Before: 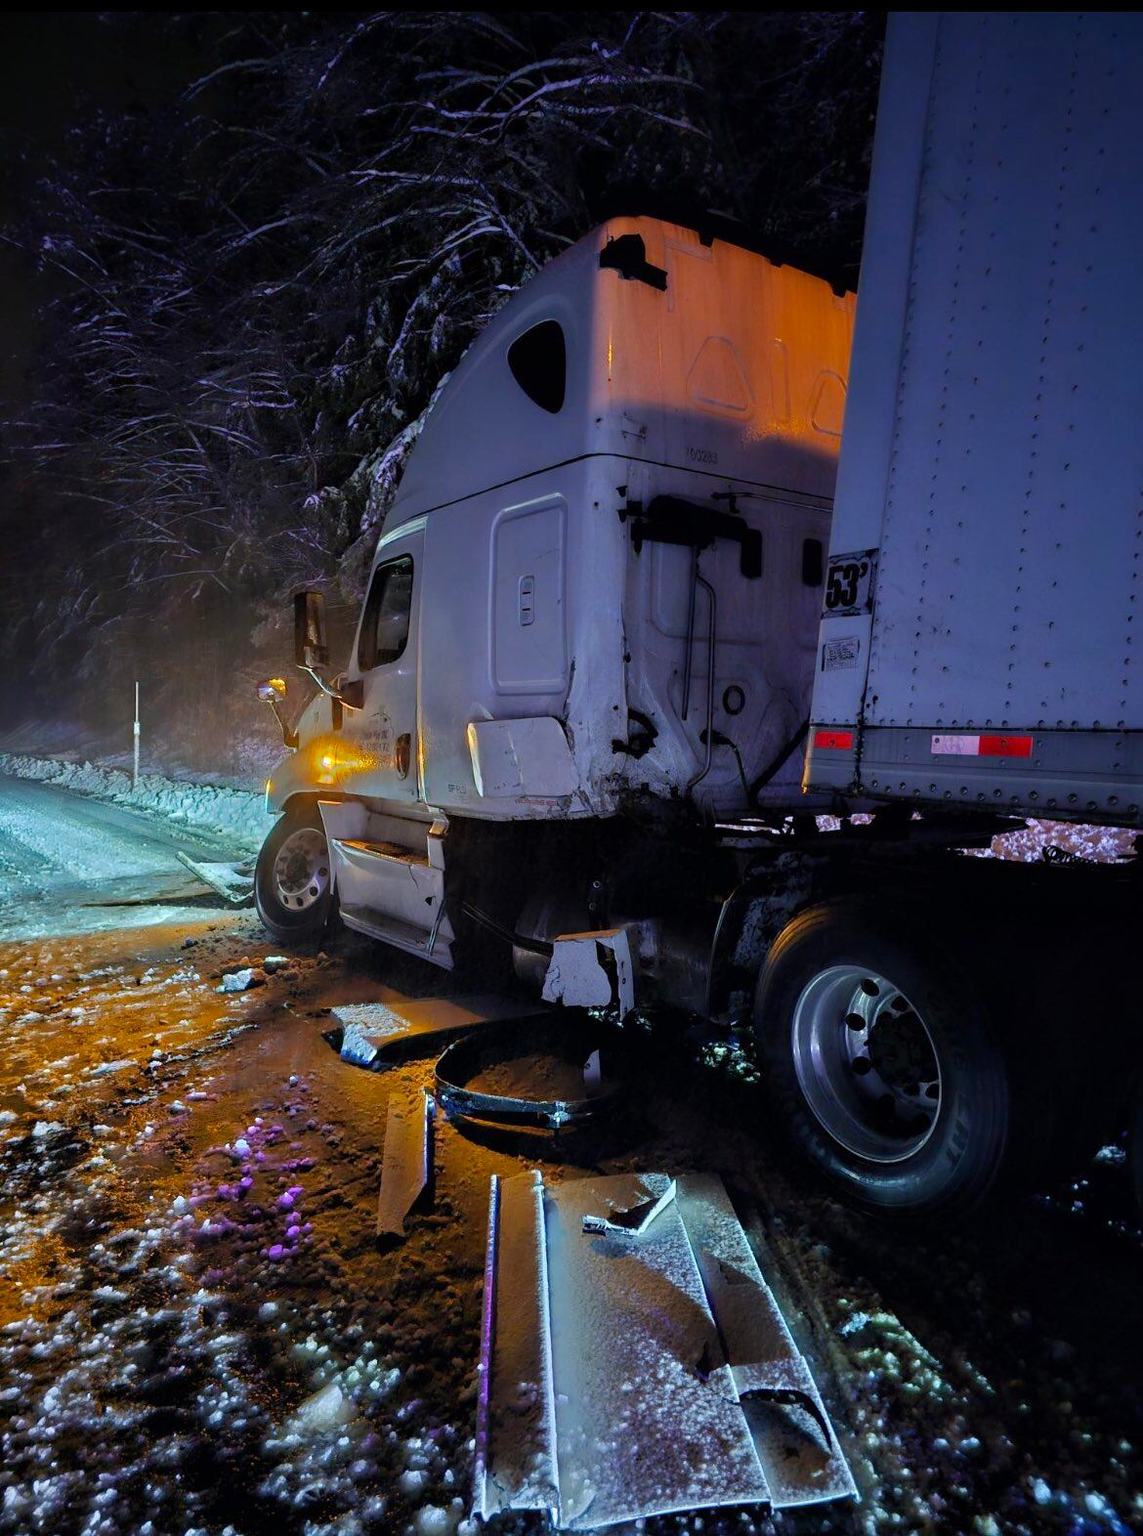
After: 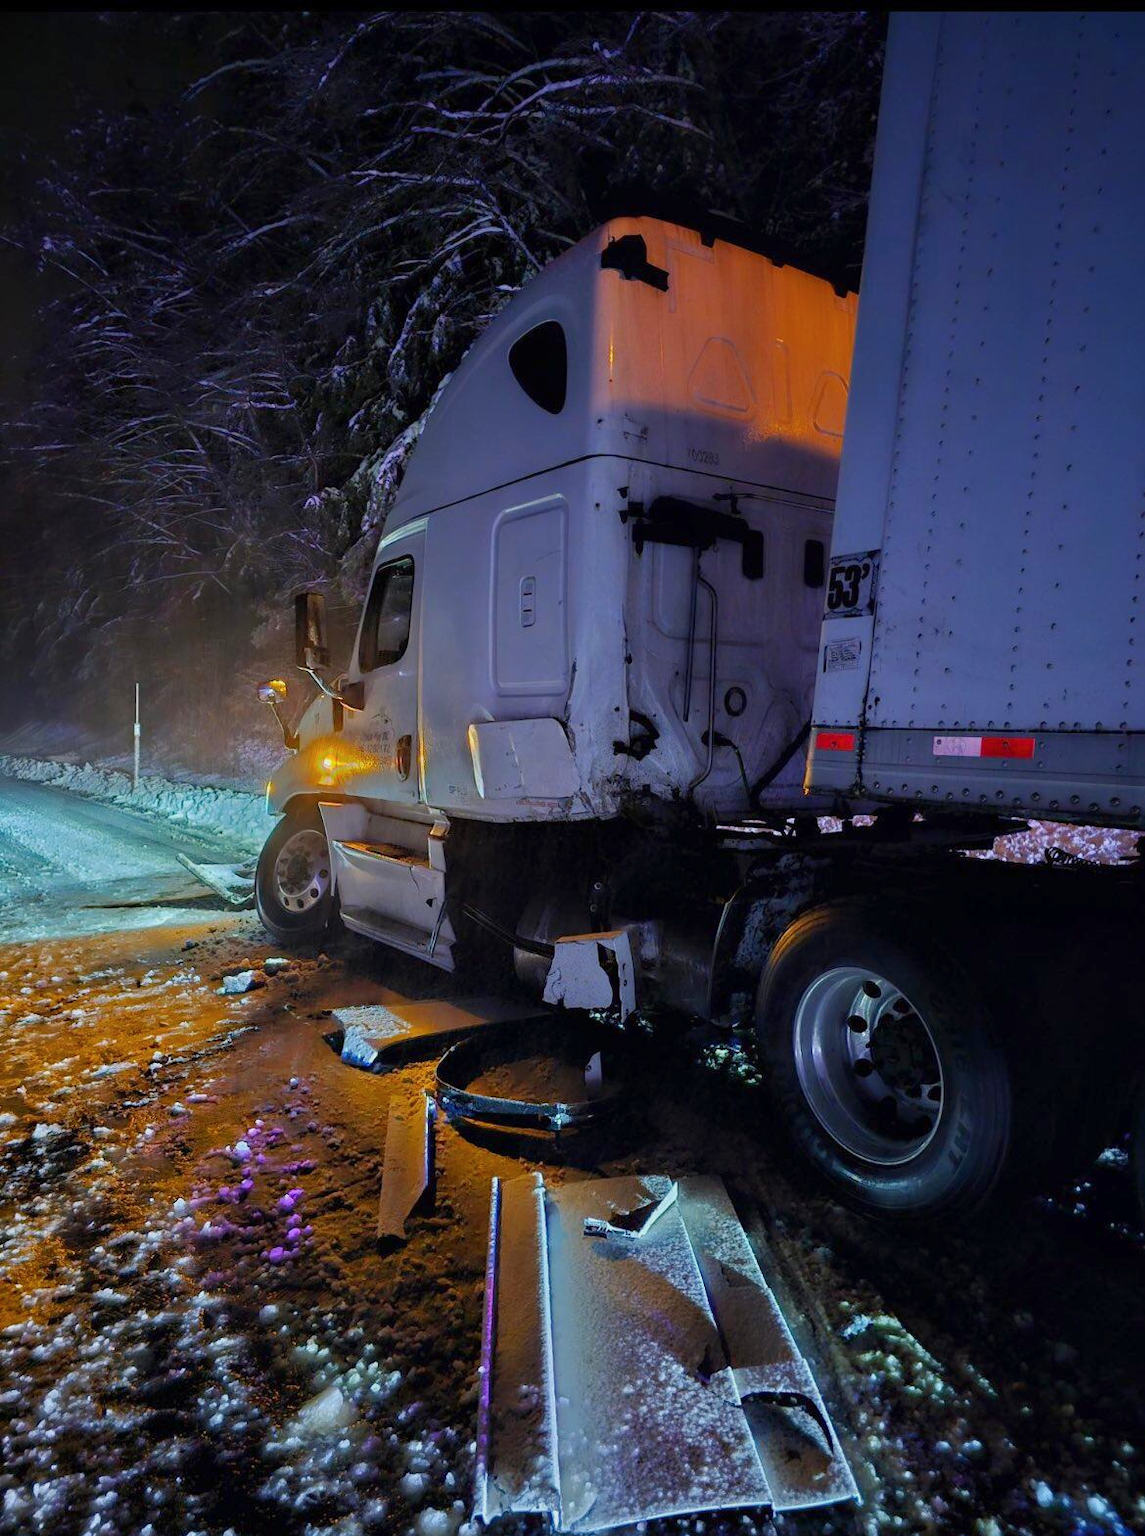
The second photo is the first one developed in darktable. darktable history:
crop: top 0.05%, bottom 0.098%
color balance rgb: contrast -10%
base curve: exposure shift 0, preserve colors none
